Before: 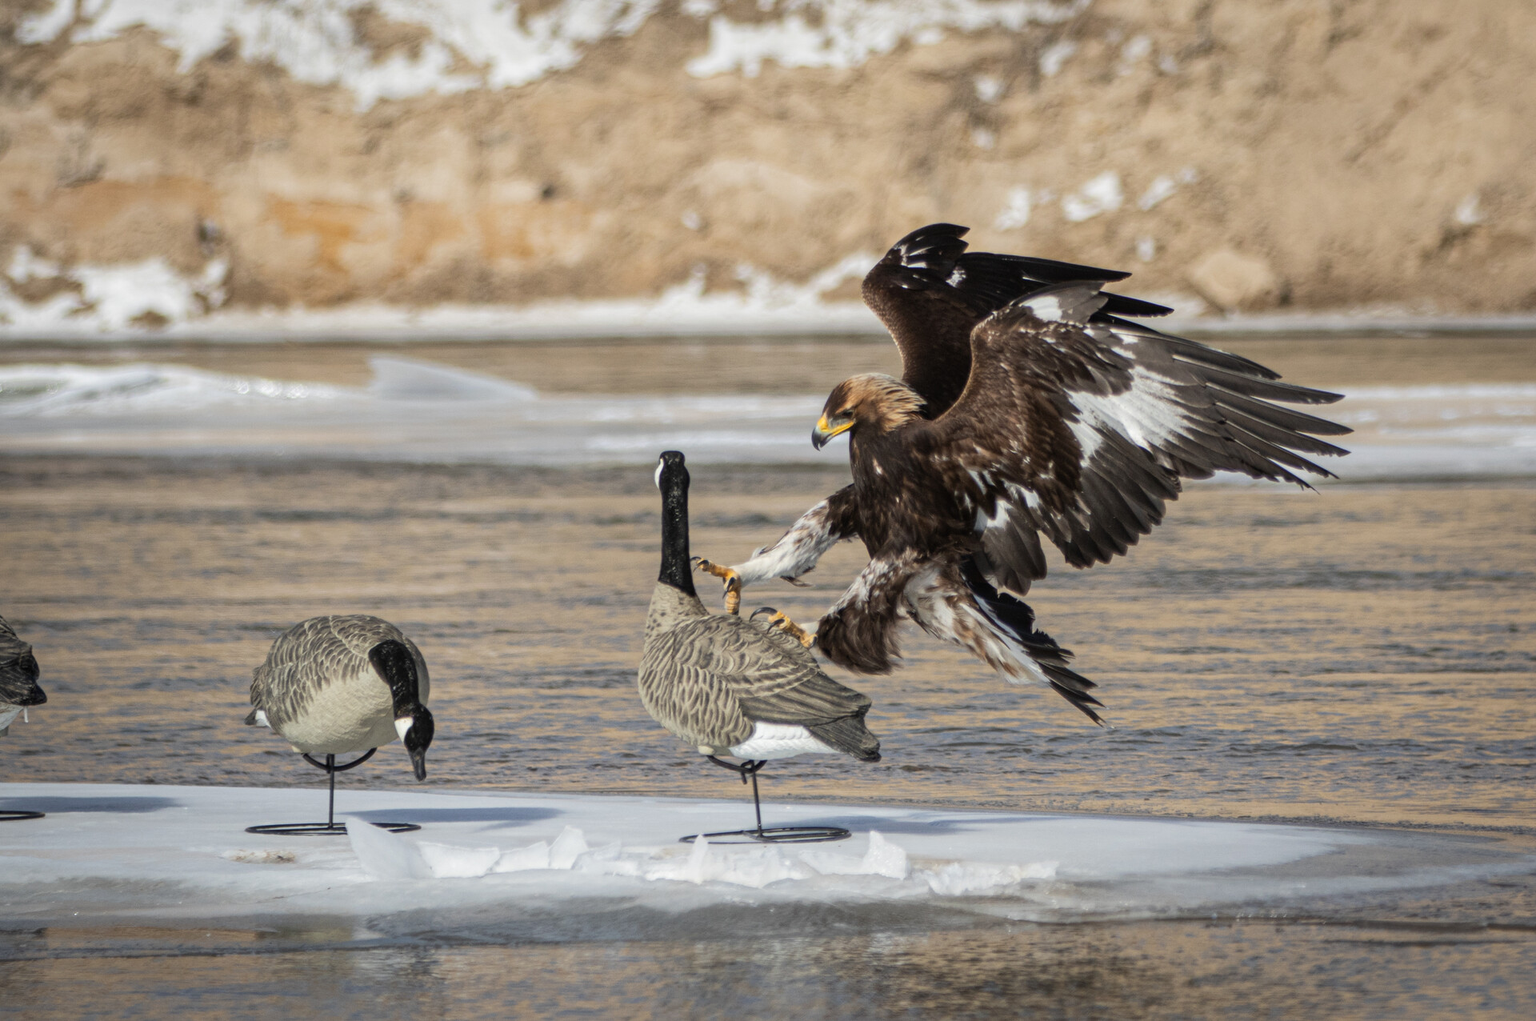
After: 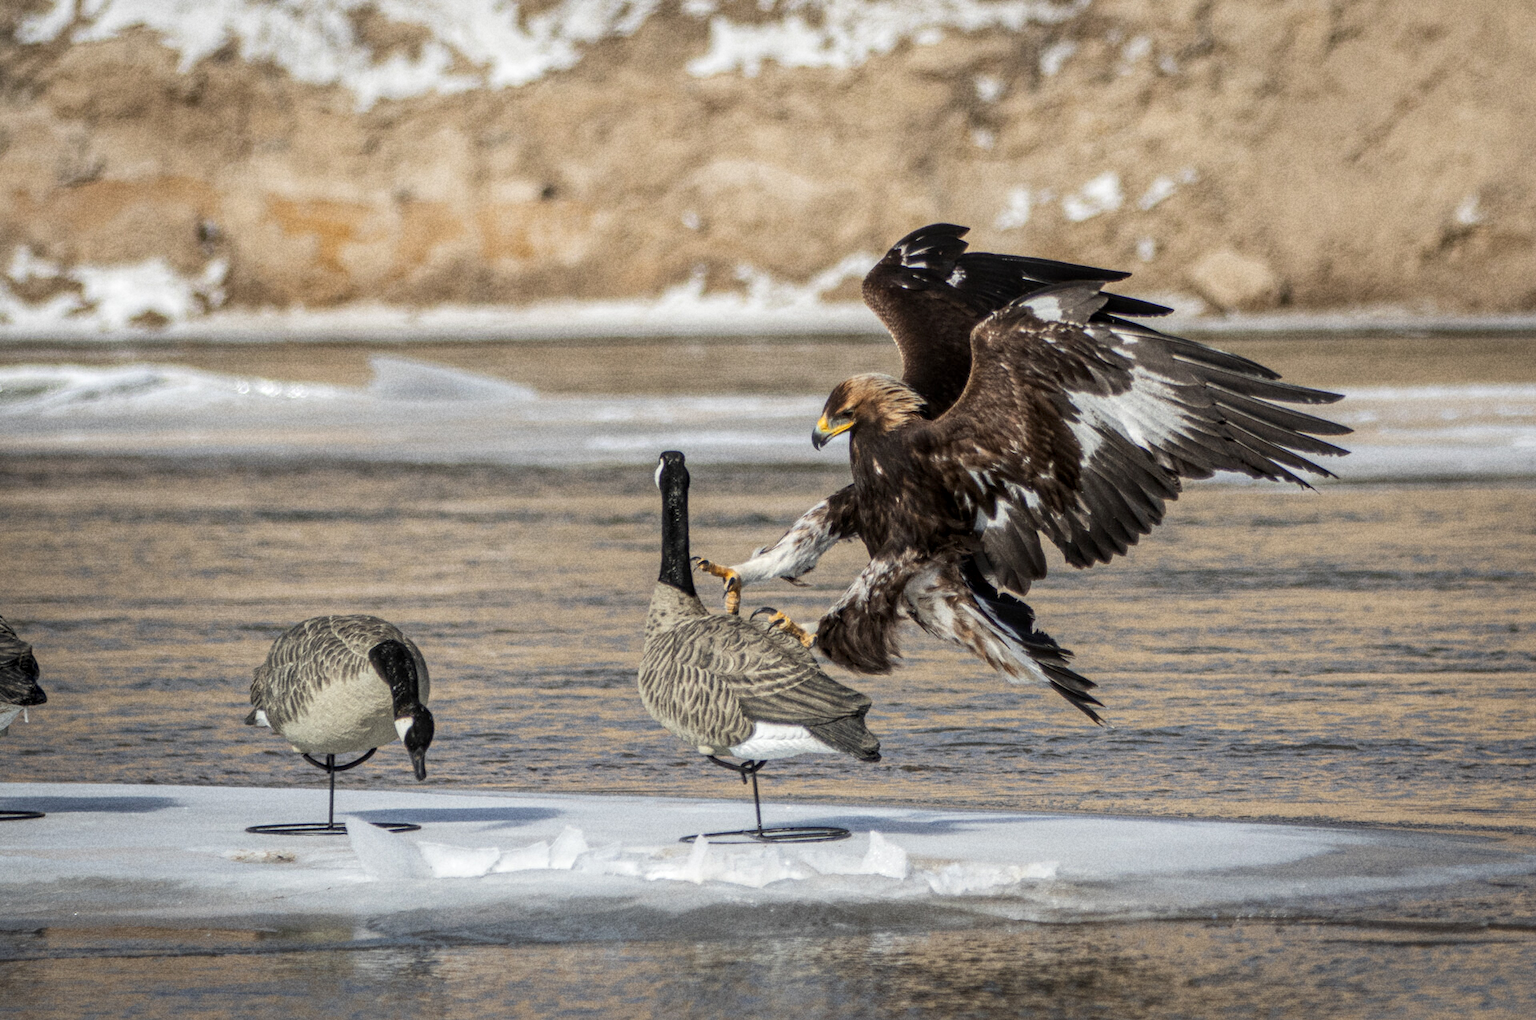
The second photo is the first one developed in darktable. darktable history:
local contrast: on, module defaults
grain: coarseness 22.88 ISO
